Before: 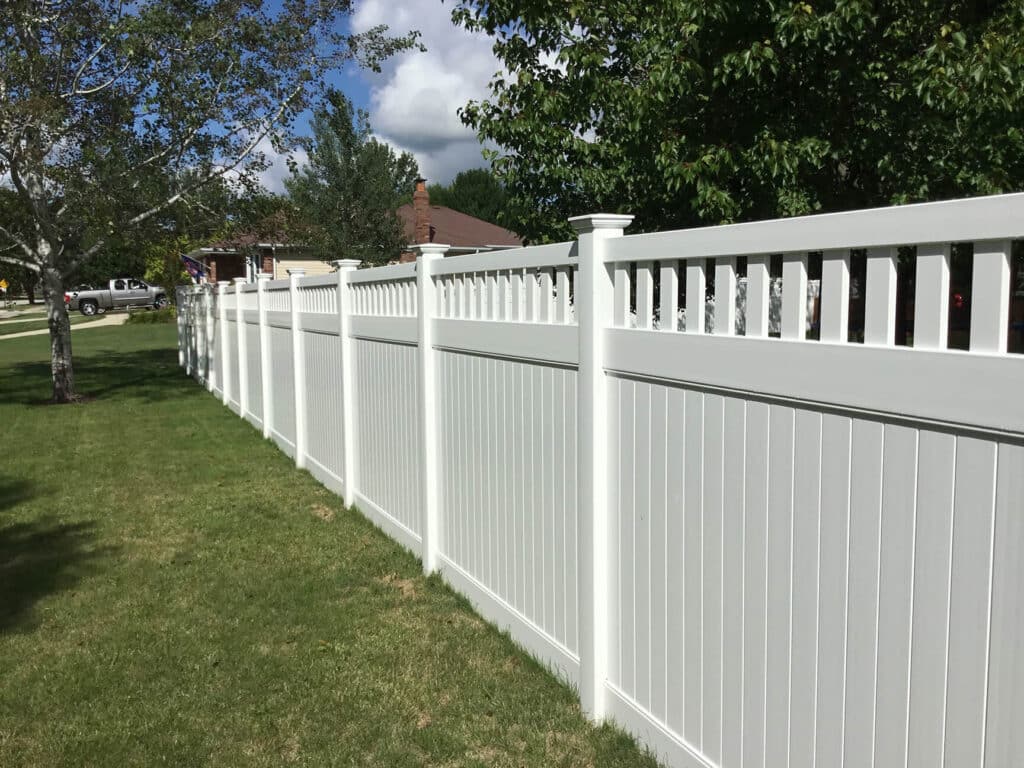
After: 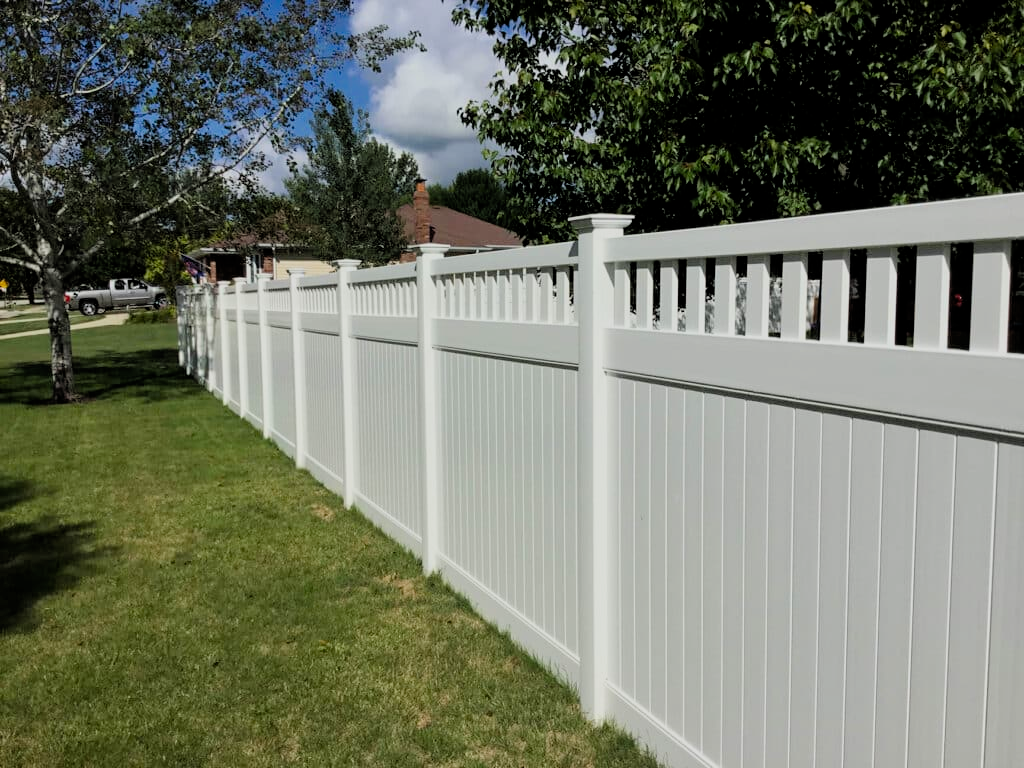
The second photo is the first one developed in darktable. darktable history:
filmic rgb: black relative exposure -7.62 EV, white relative exposure 4.66 EV, target black luminance 0%, hardness 3.51, latitude 50.28%, contrast 1.027, highlights saturation mix 8.82%, shadows ↔ highlights balance -0.185%, color science v4 (2020)
